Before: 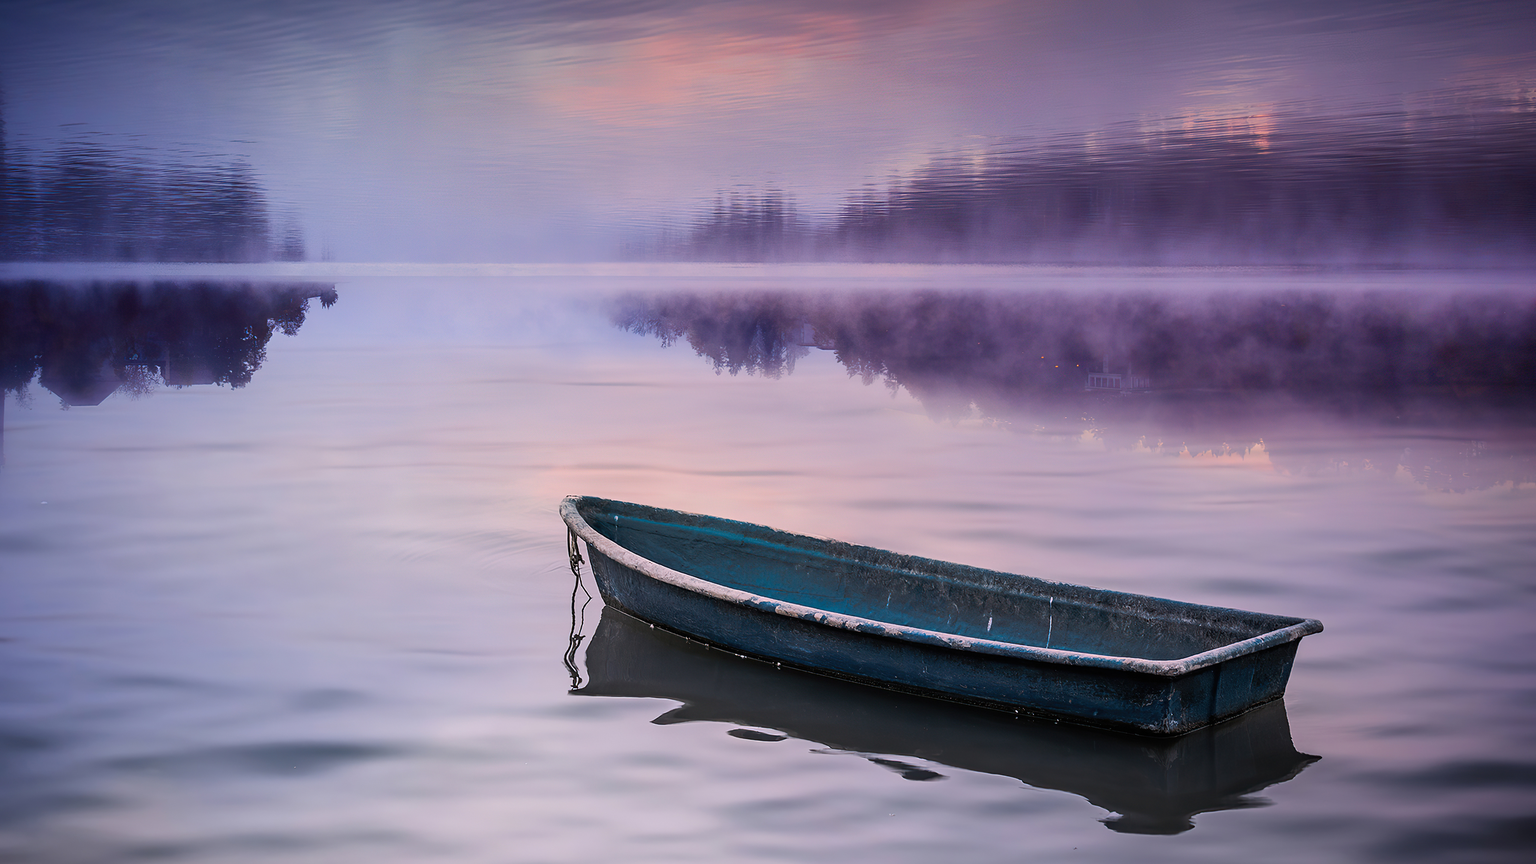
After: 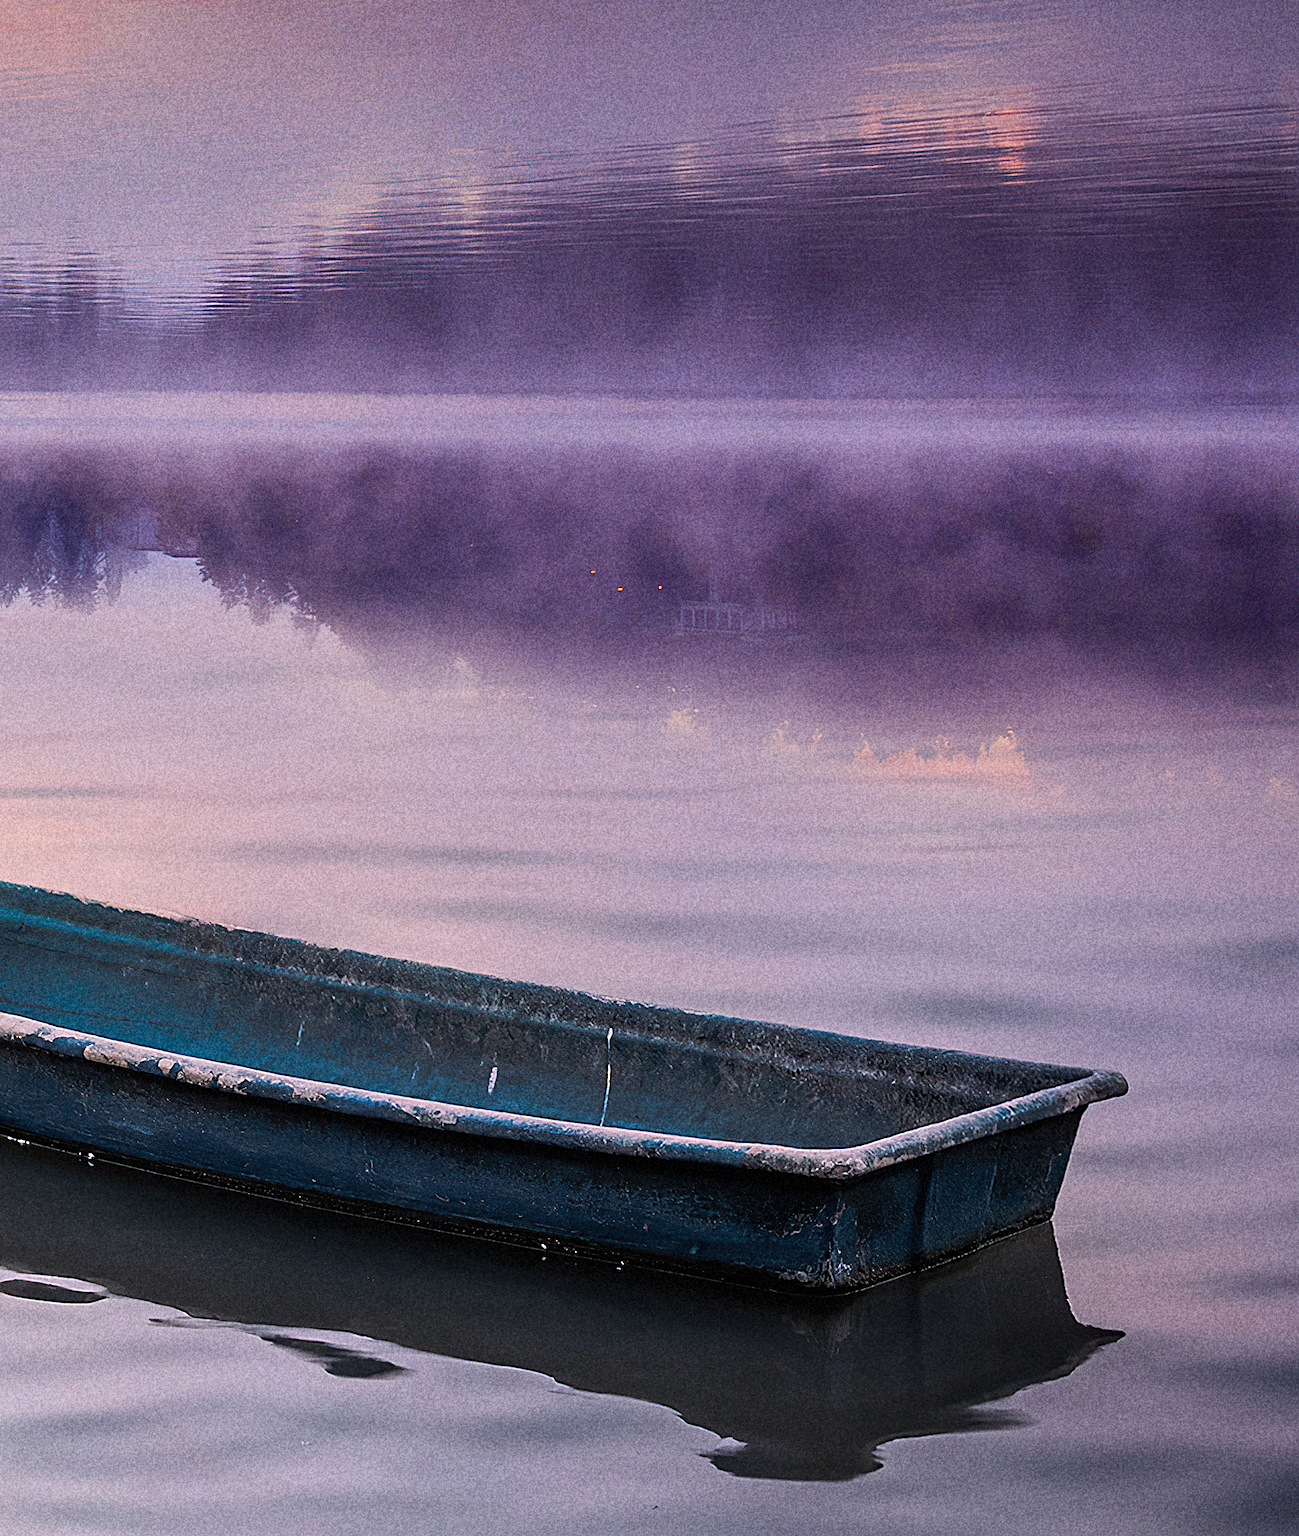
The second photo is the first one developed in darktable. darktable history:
grain: coarseness 14.49 ISO, strength 48.04%, mid-tones bias 35%
crop: left 47.628%, top 6.643%, right 7.874%
sharpen: on, module defaults
